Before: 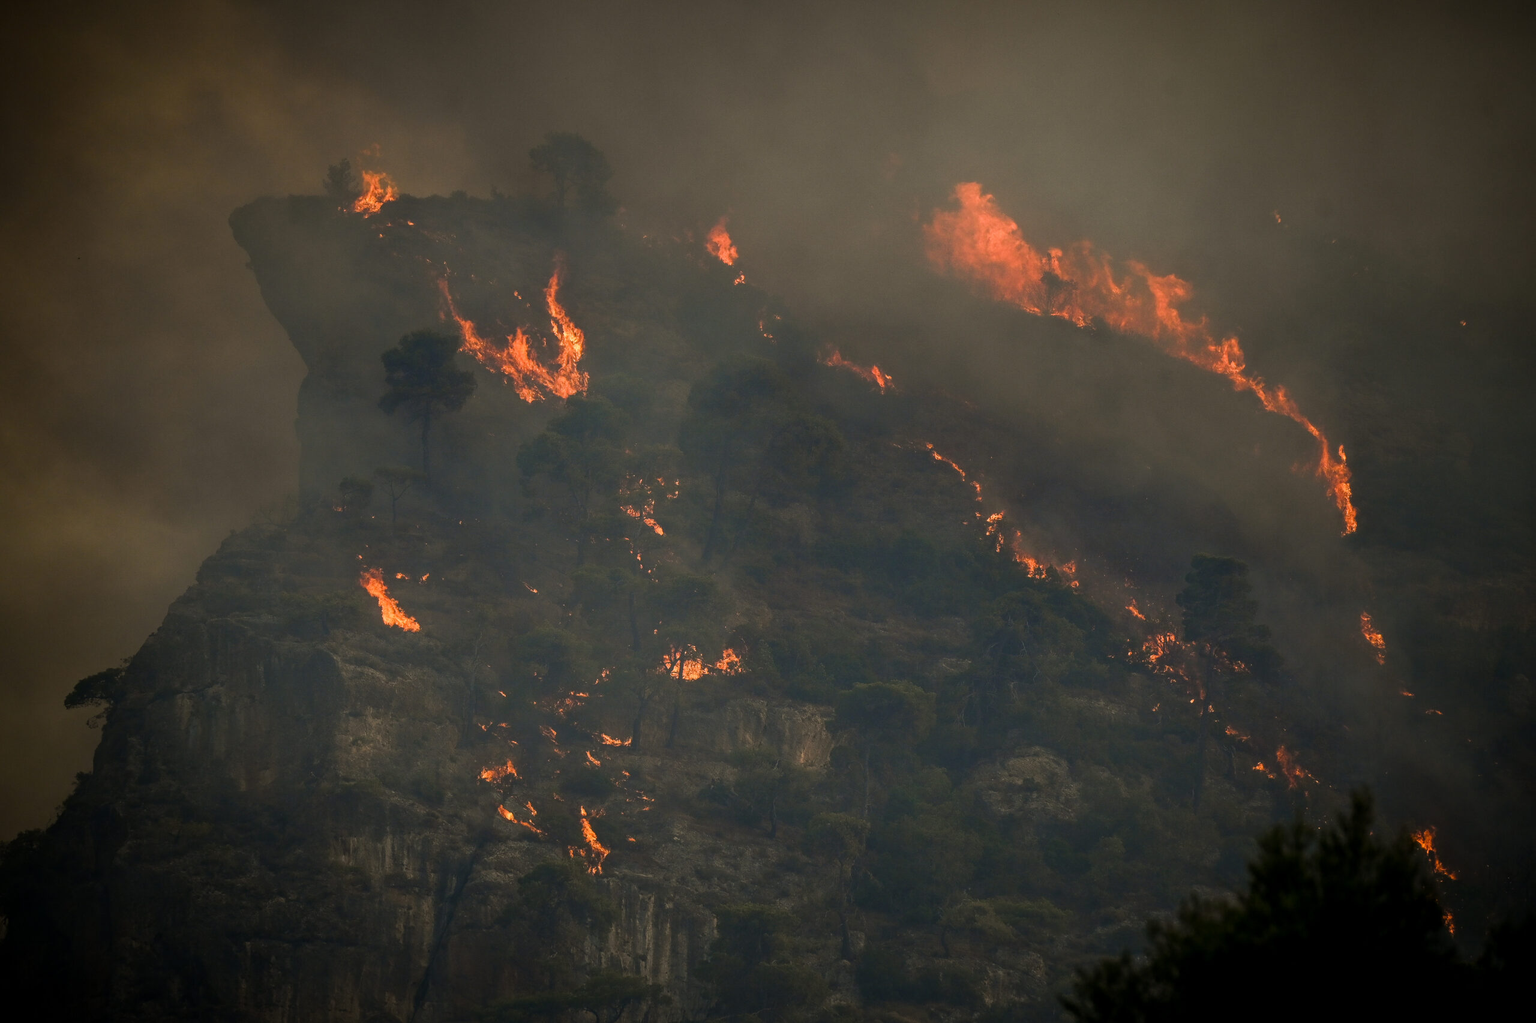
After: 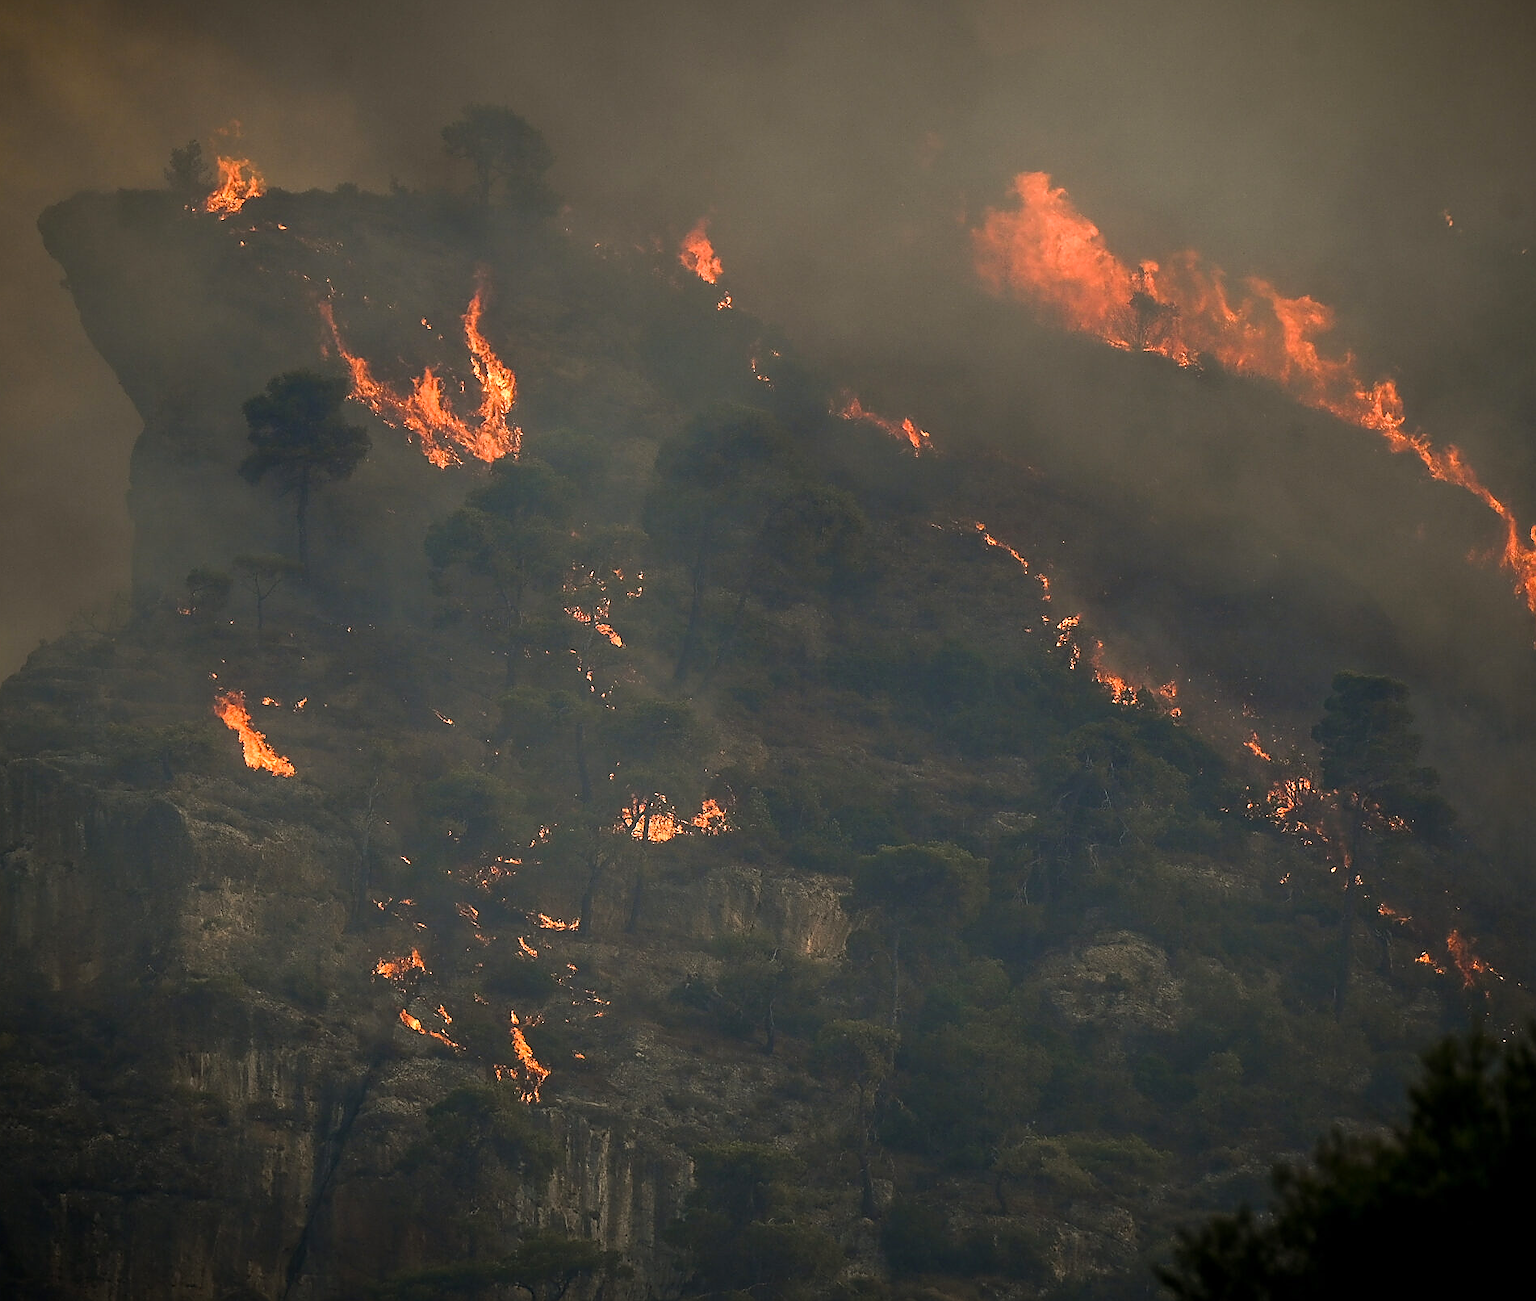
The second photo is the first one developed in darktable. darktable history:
crop and rotate: left 13.099%, top 5.376%, right 12.553%
sharpen: radius 1.42, amount 1.264, threshold 0.743
exposure: exposure 0.293 EV, compensate highlight preservation false
